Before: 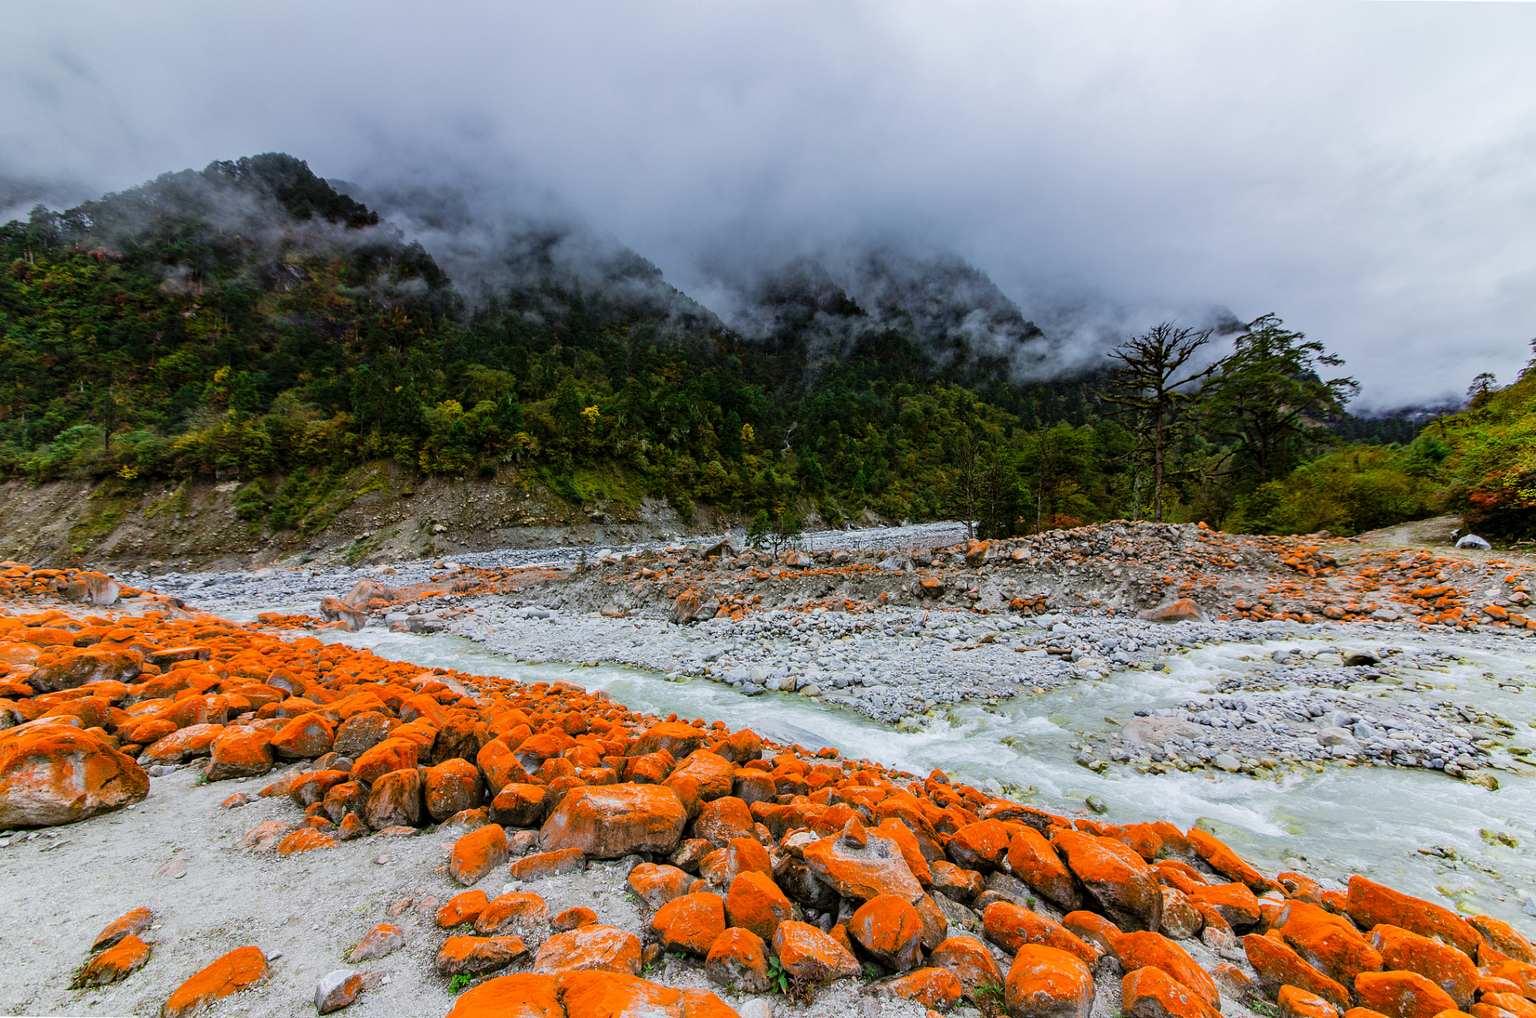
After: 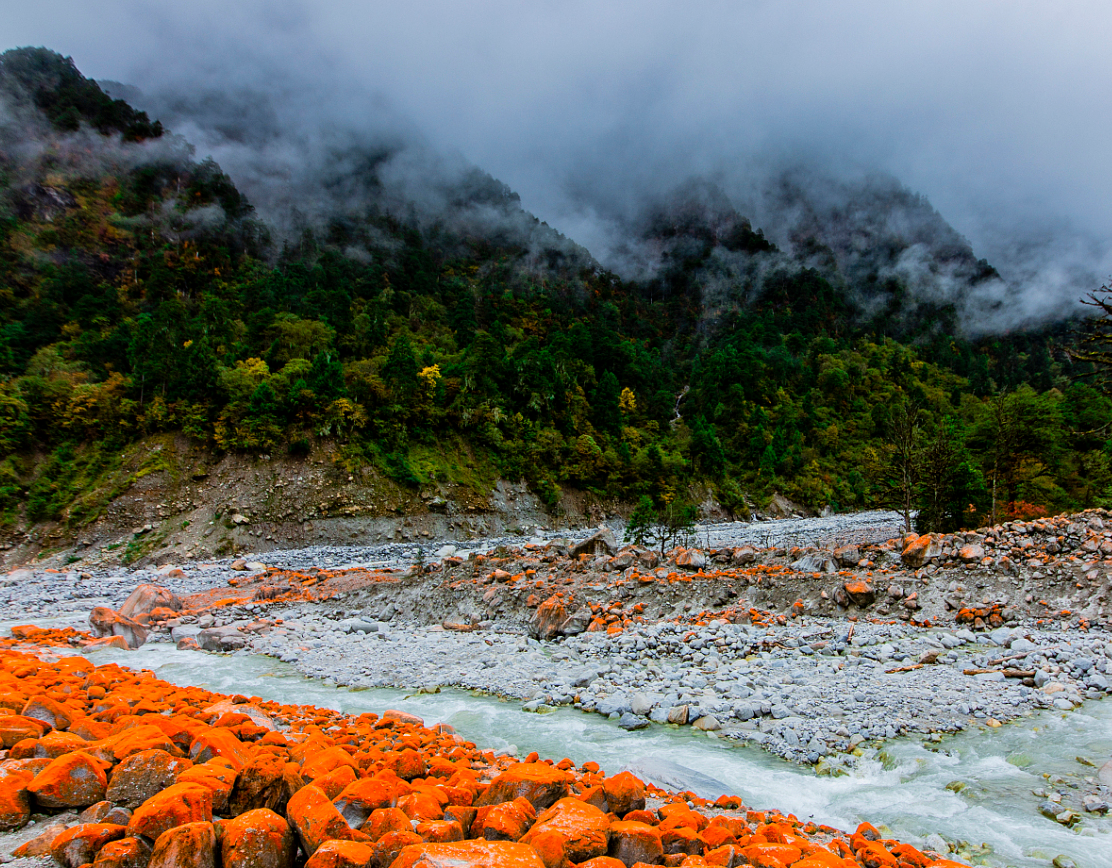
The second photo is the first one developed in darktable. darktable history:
crop: left 16.241%, top 11.354%, right 26.185%, bottom 20.8%
